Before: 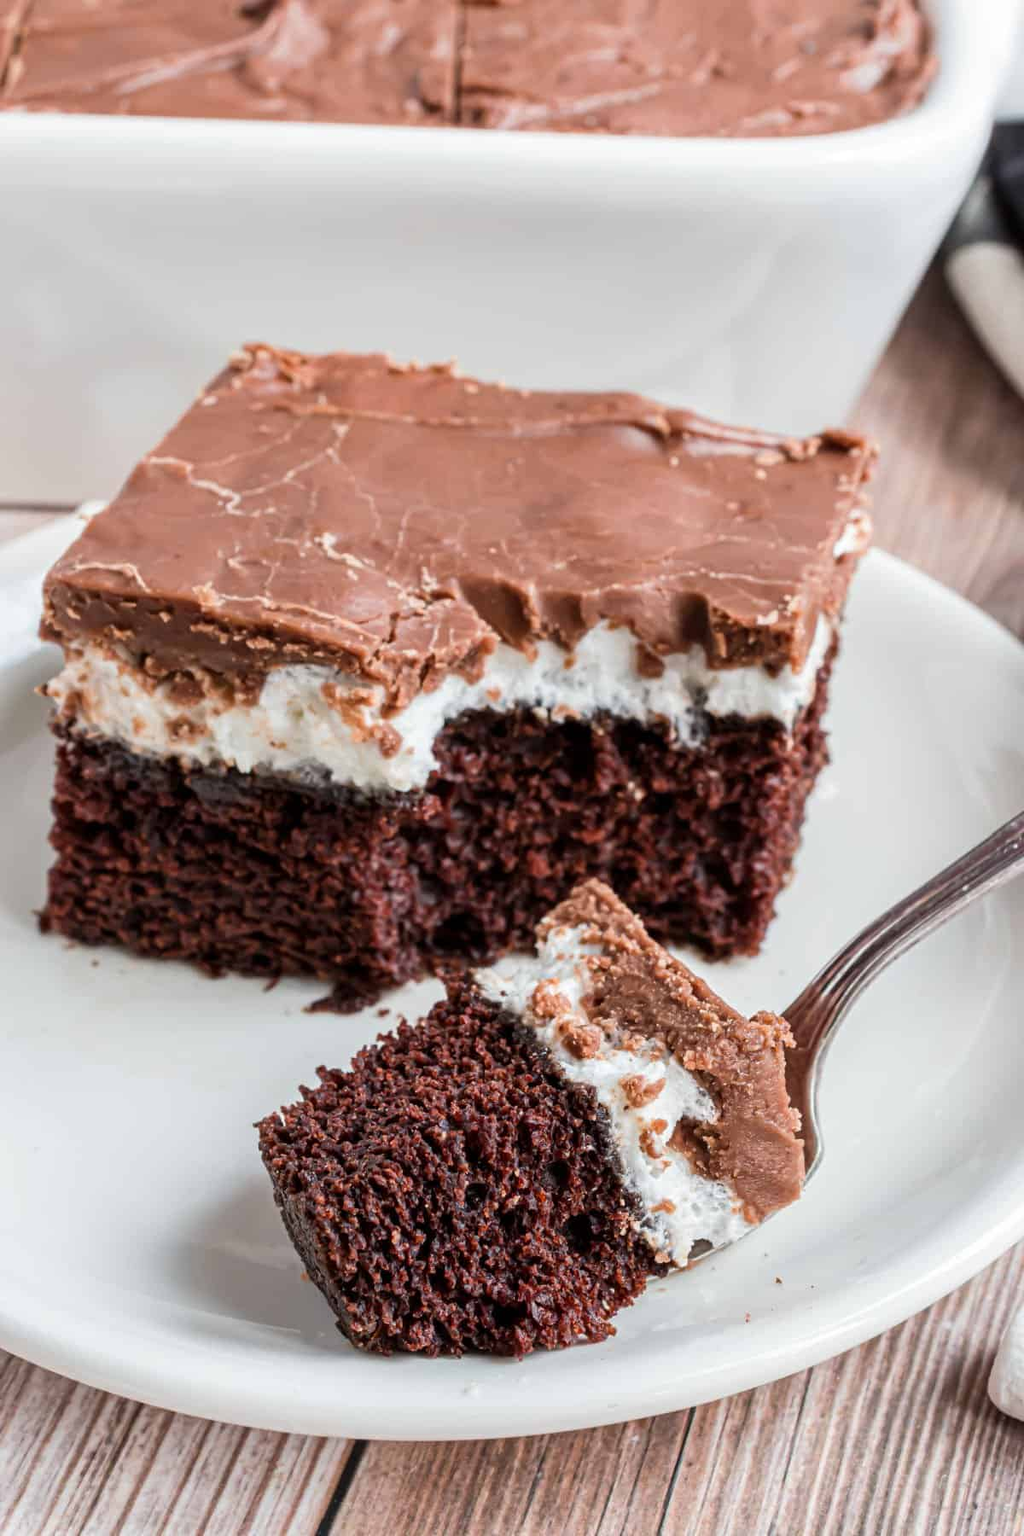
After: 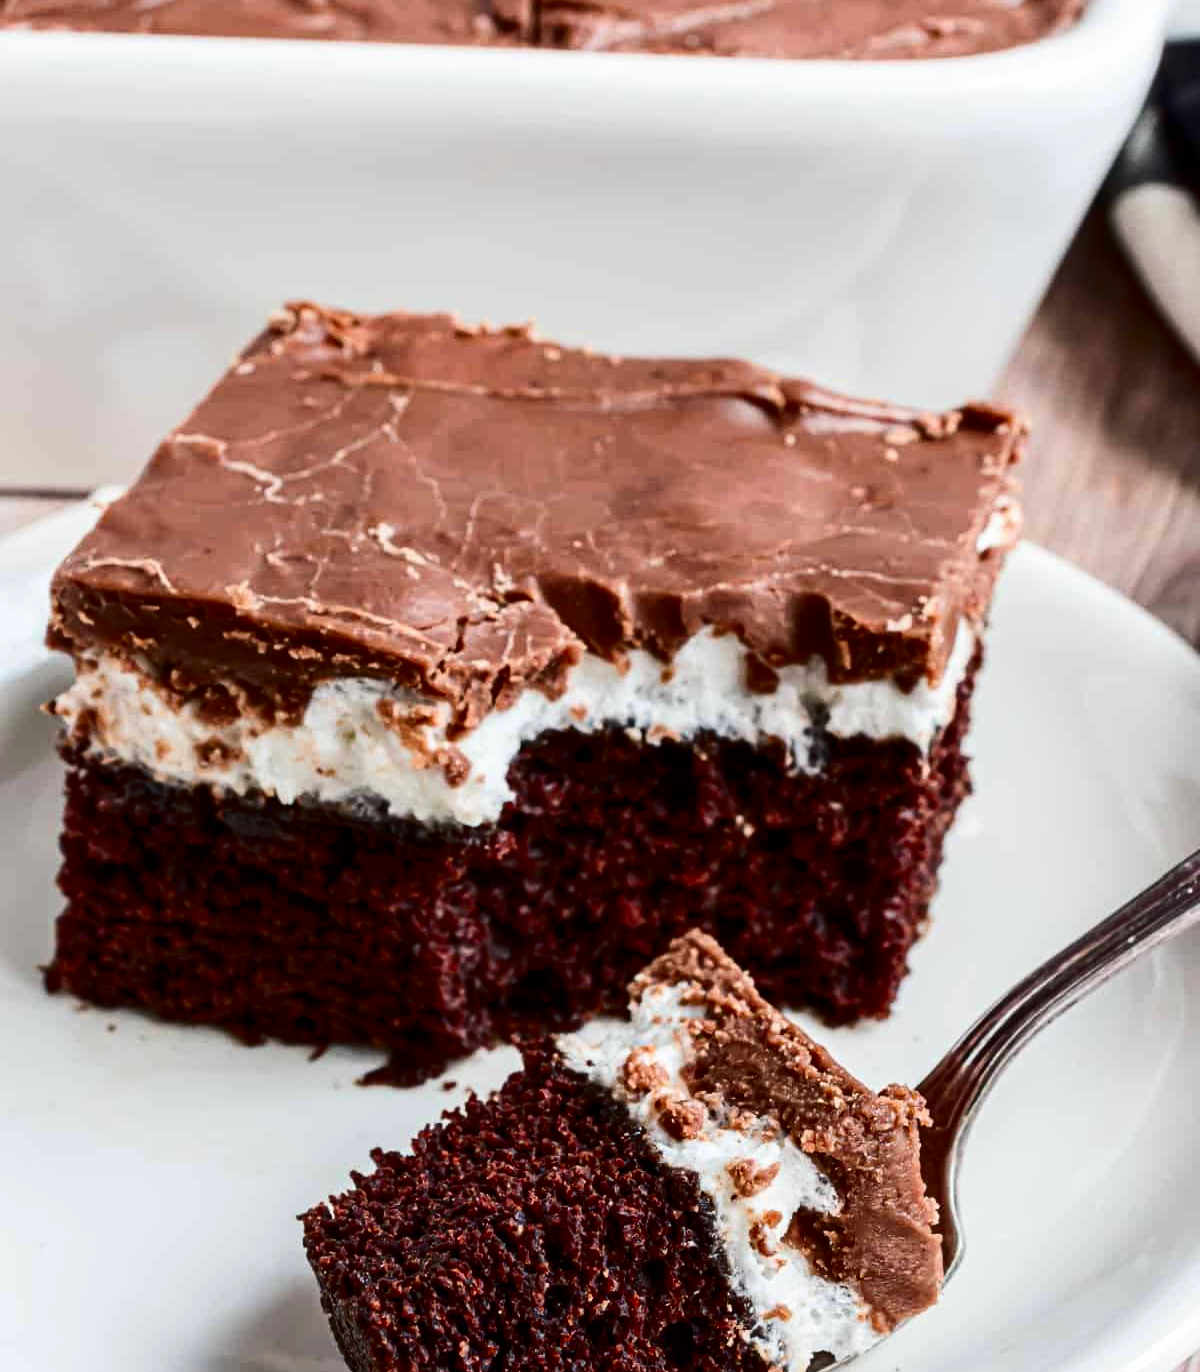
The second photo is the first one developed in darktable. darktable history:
crop: top 5.643%, bottom 18.118%
contrast brightness saturation: contrast 0.239, brightness -0.221, saturation 0.14
